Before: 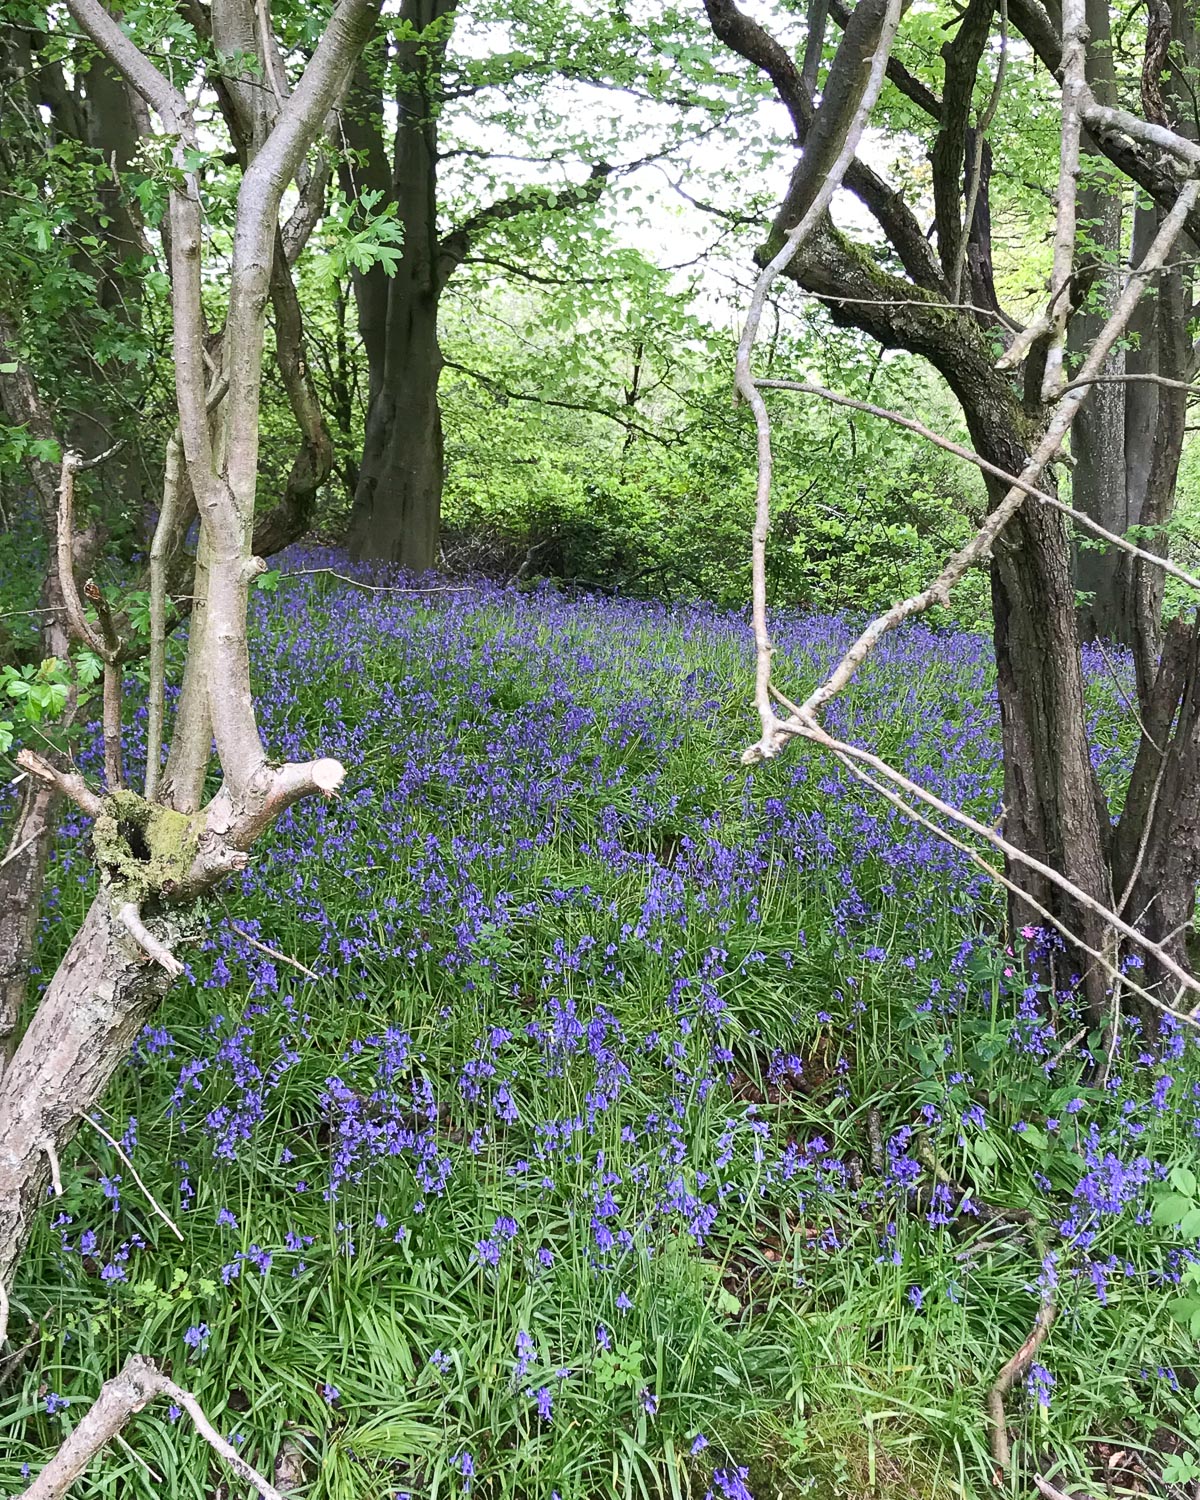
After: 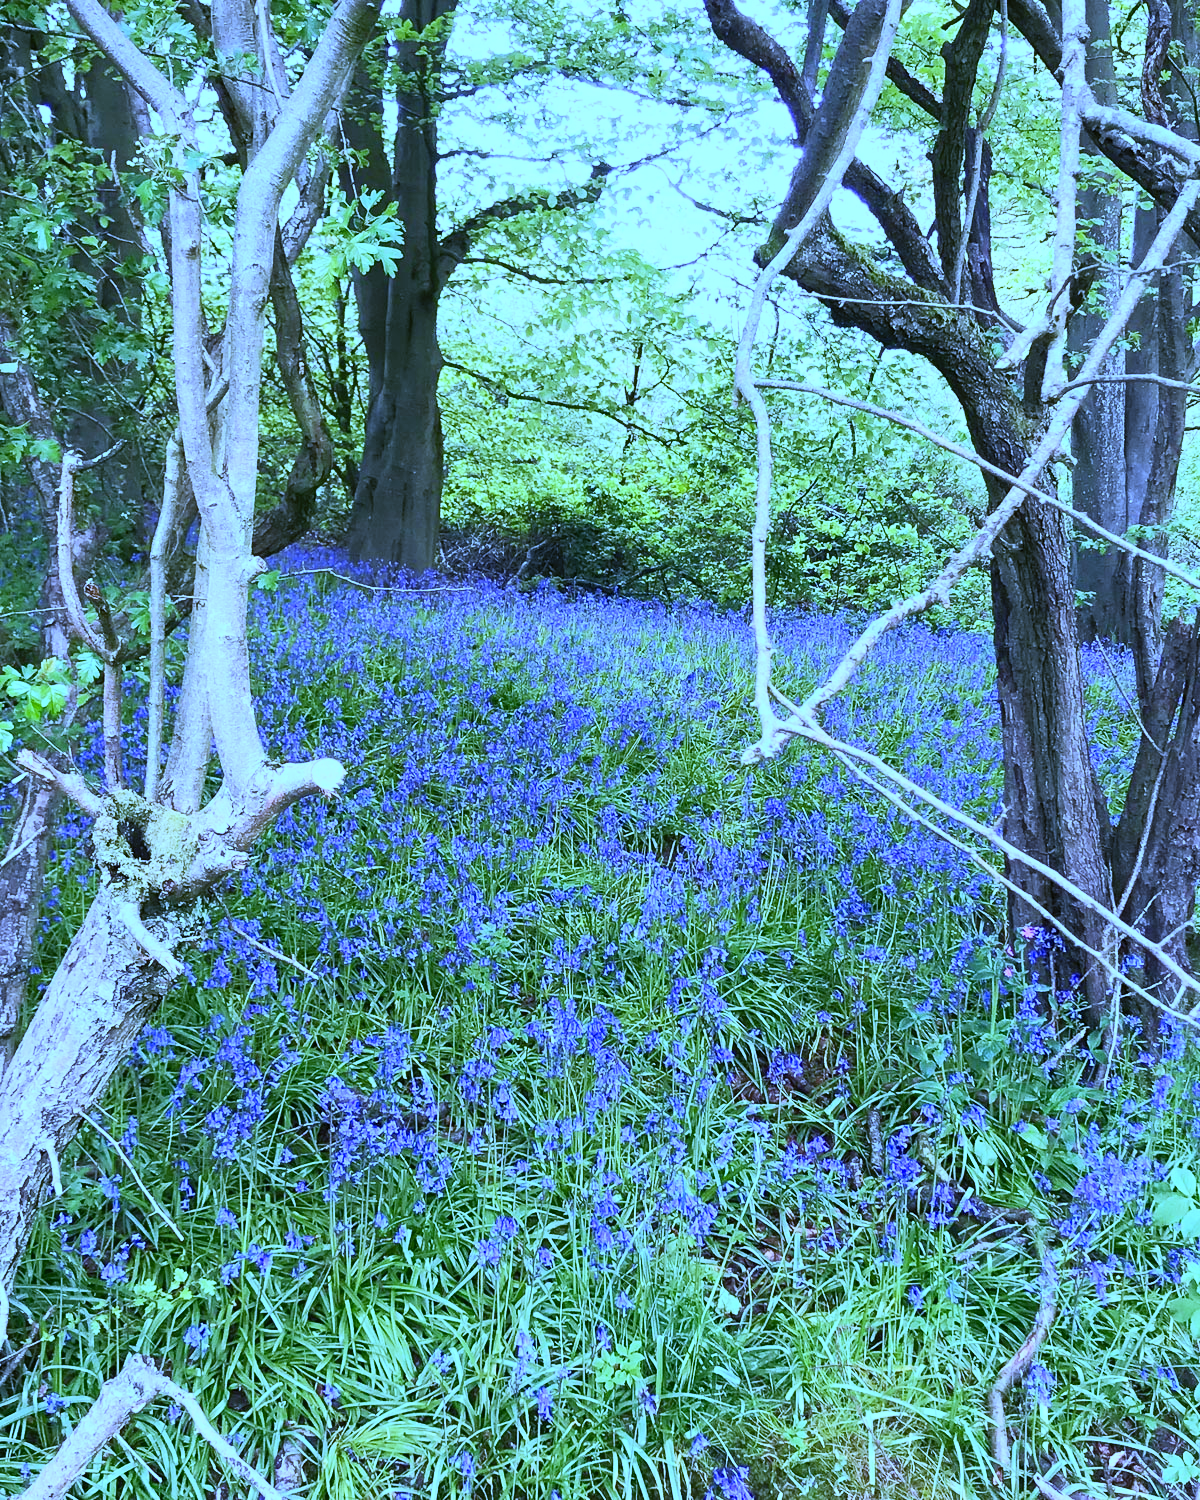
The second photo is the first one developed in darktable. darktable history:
white balance: red 0.766, blue 1.537
contrast brightness saturation: contrast 0.2, brightness 0.16, saturation 0.22
